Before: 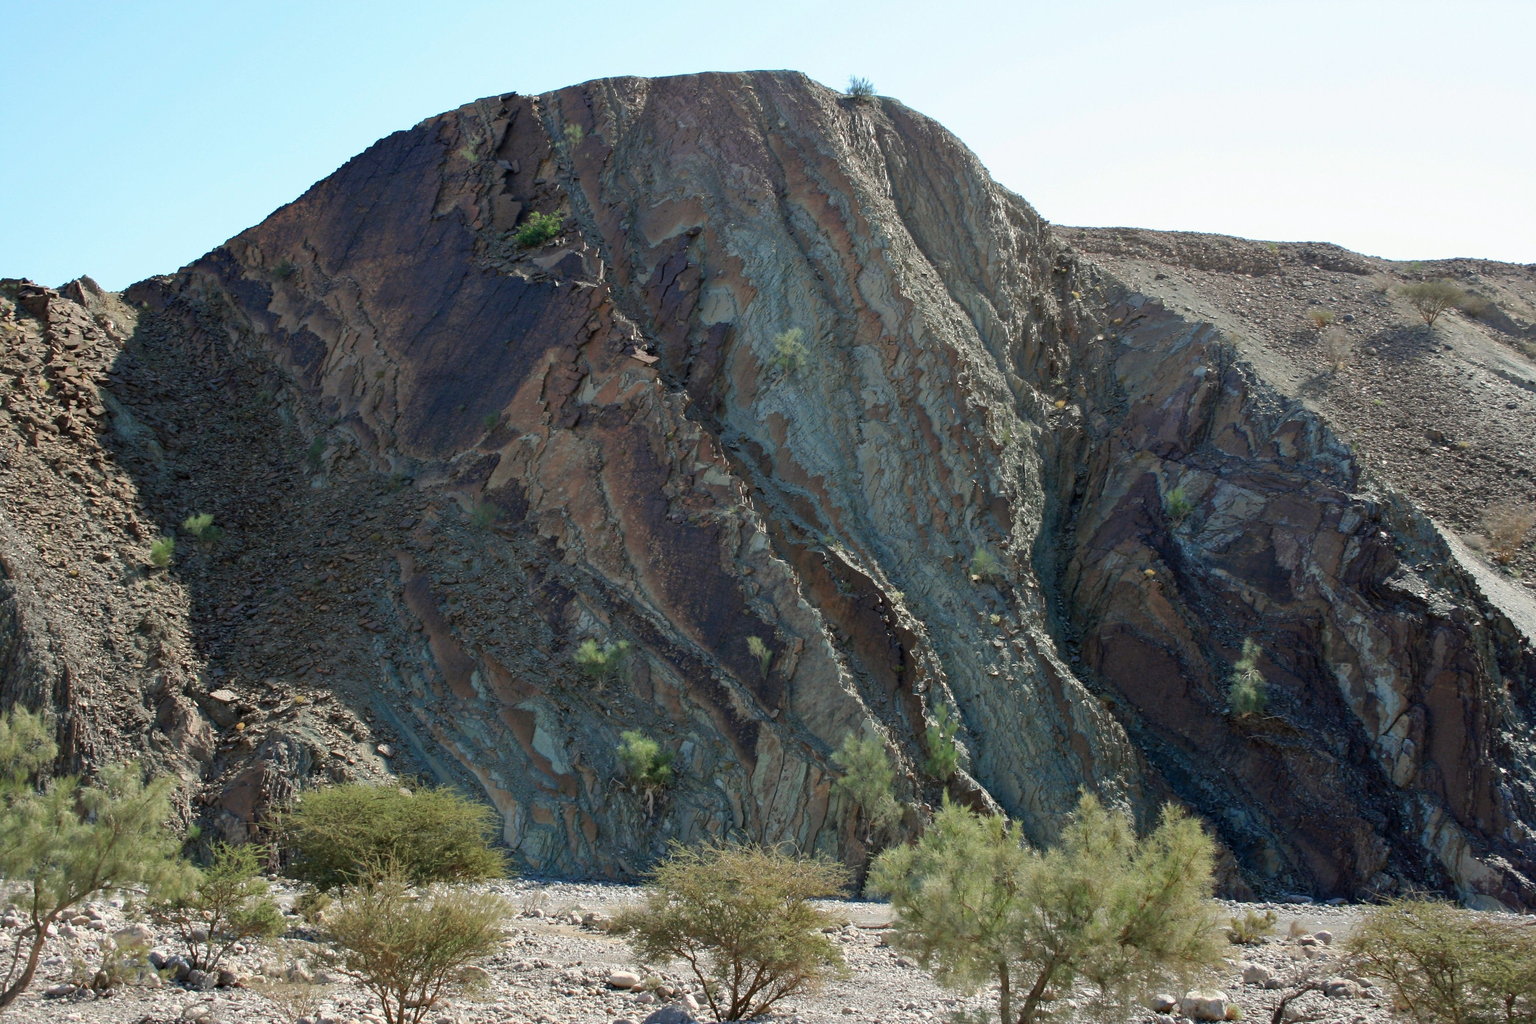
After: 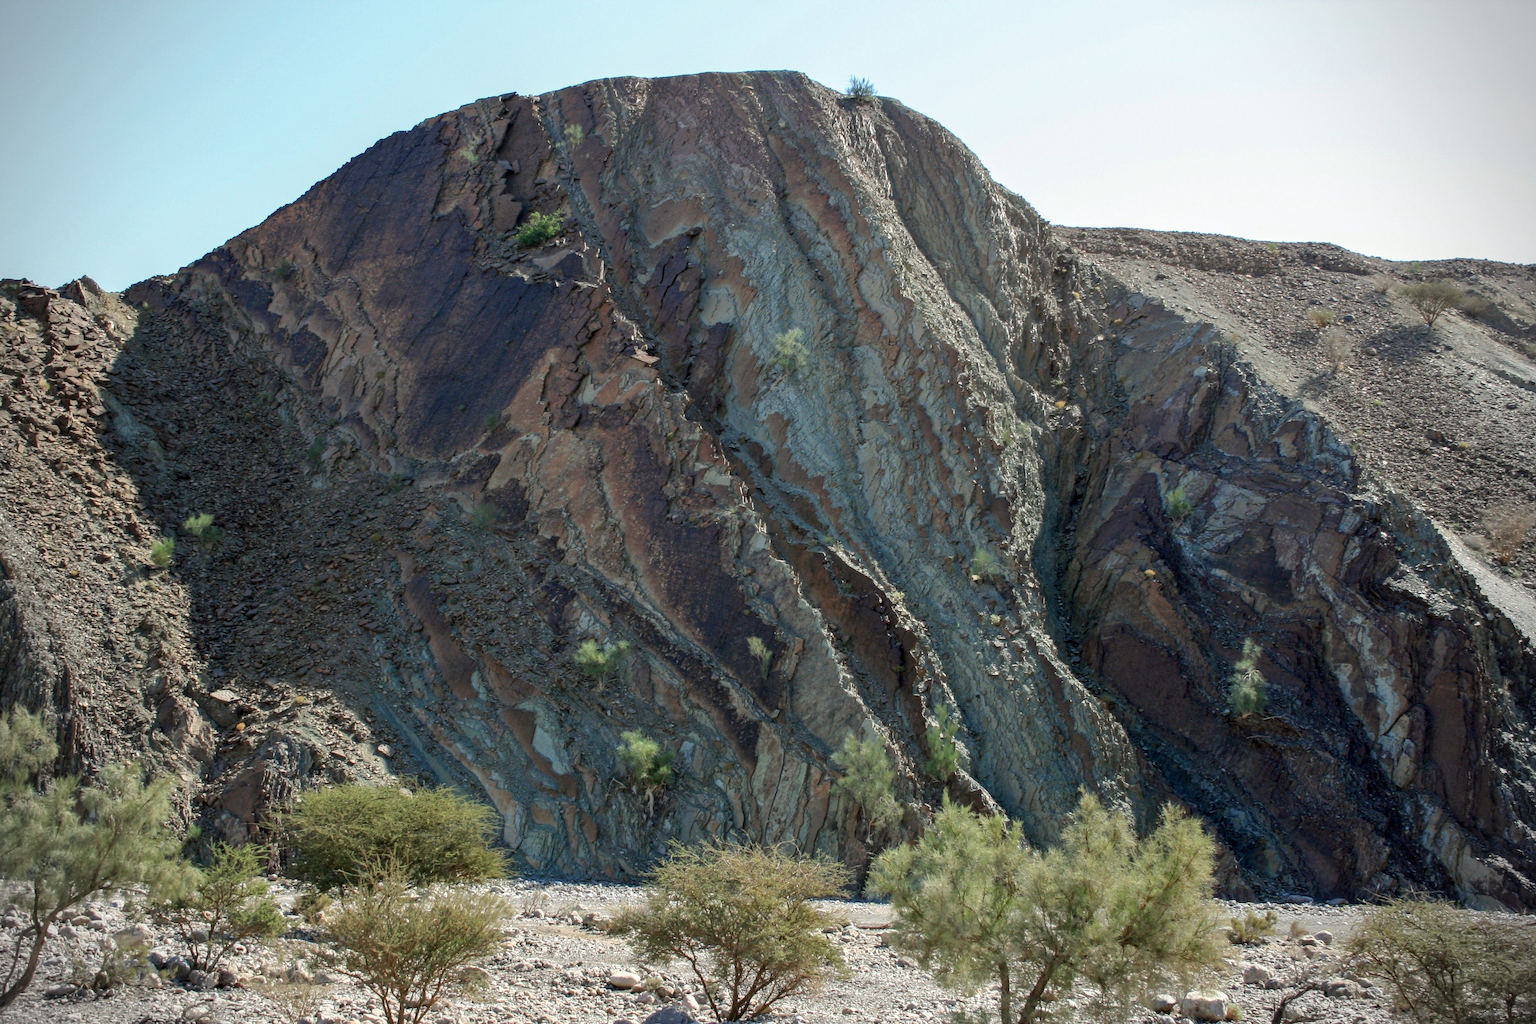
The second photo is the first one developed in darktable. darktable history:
local contrast: on, module defaults
vignetting: dithering 8-bit output, unbound false
